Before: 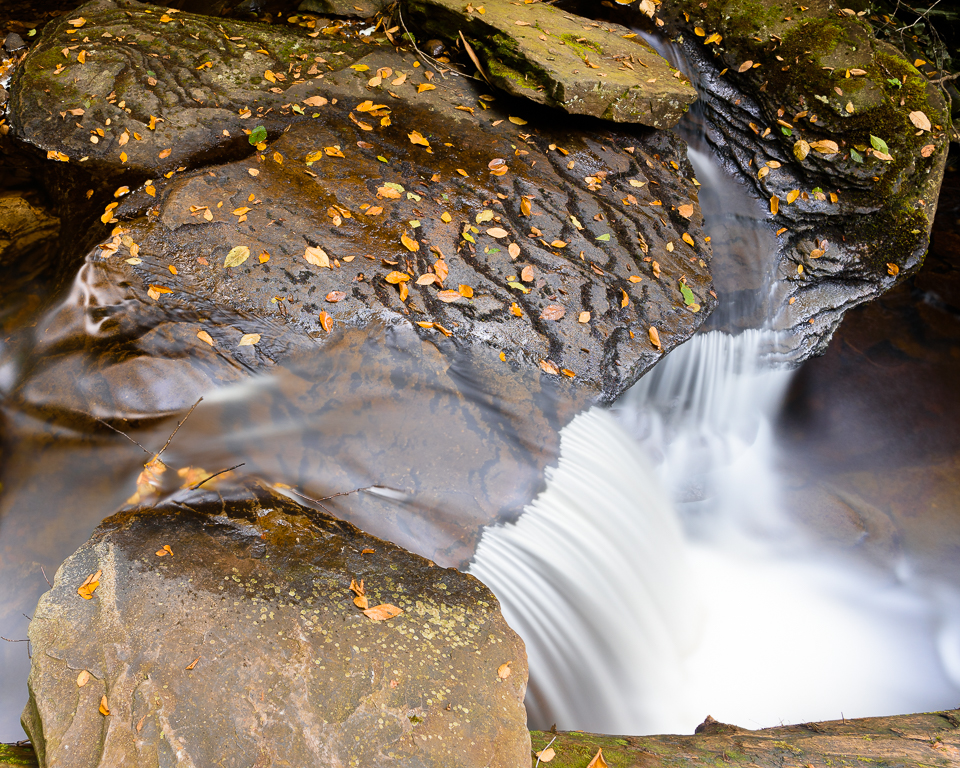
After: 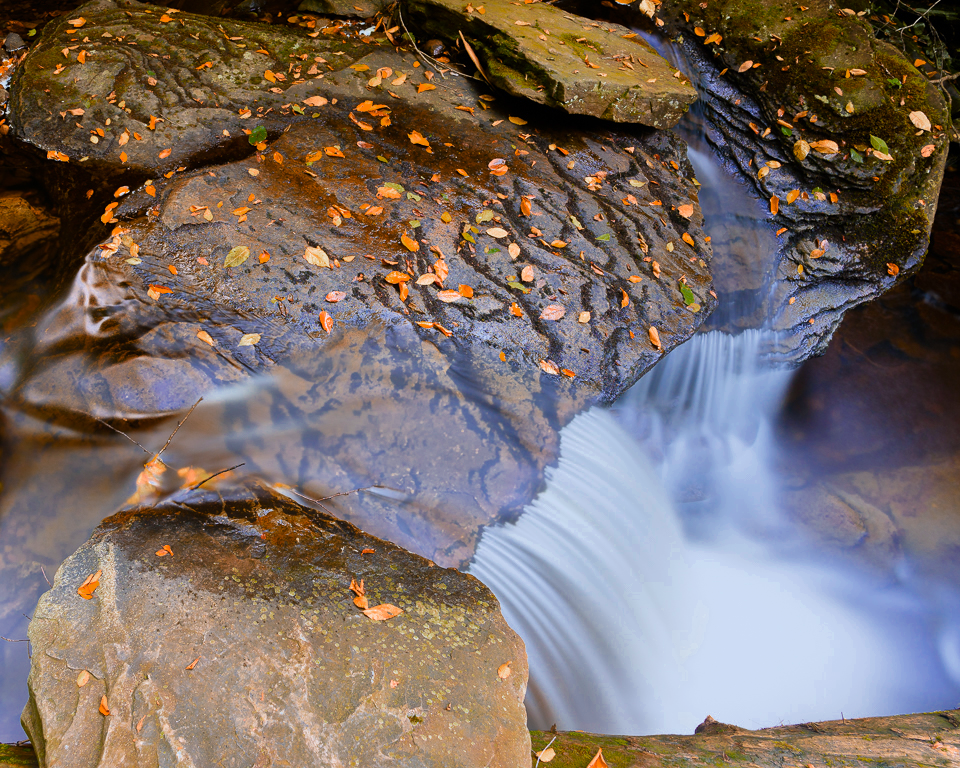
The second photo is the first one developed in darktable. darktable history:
white balance: red 0.967, blue 1.049
color zones: curves: ch0 [(0, 0.553) (0.123, 0.58) (0.23, 0.419) (0.468, 0.155) (0.605, 0.132) (0.723, 0.063) (0.833, 0.172) (0.921, 0.468)]; ch1 [(0.025, 0.645) (0.229, 0.584) (0.326, 0.551) (0.537, 0.446) (0.599, 0.911) (0.708, 1) (0.805, 0.944)]; ch2 [(0.086, 0.468) (0.254, 0.464) (0.638, 0.564) (0.702, 0.592) (0.768, 0.564)]
